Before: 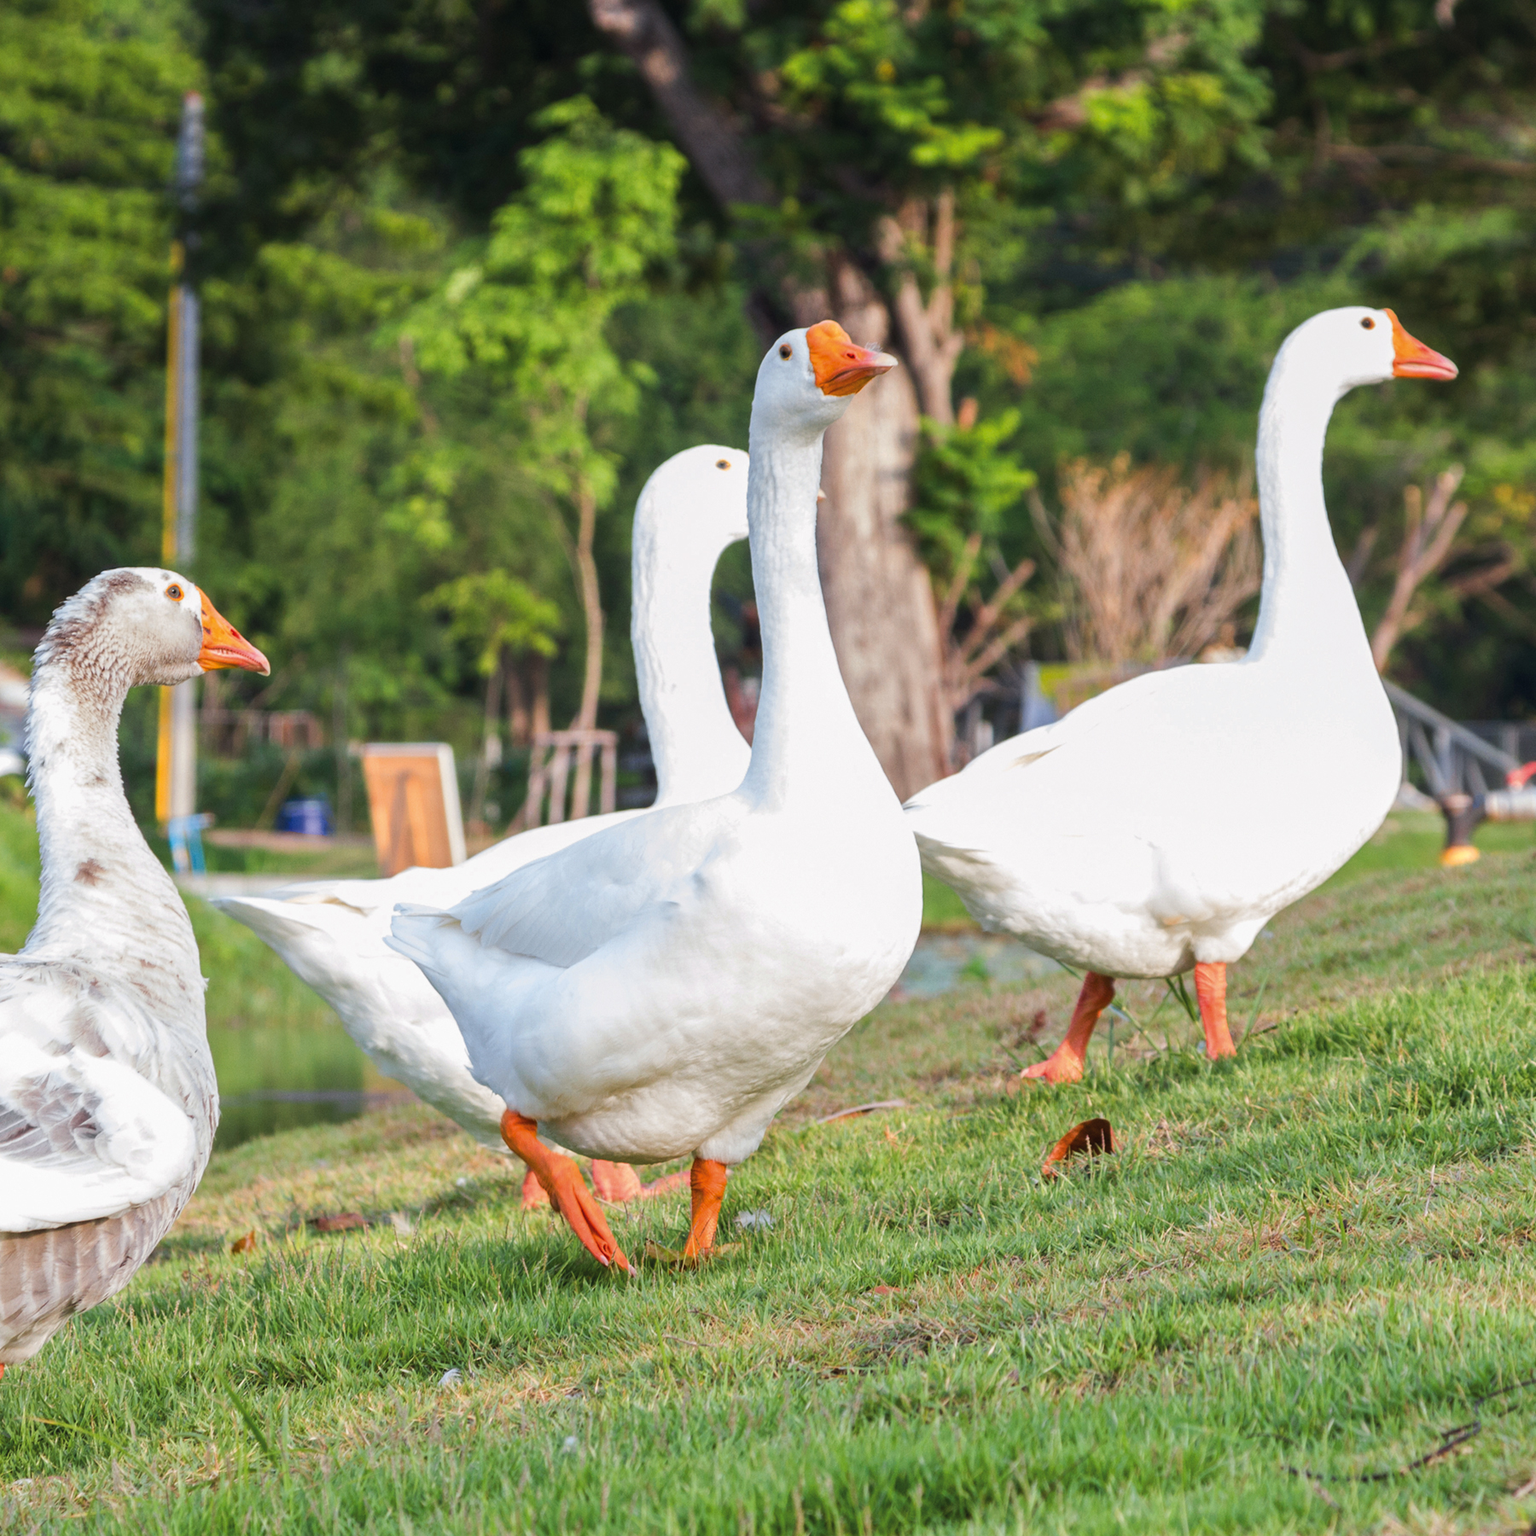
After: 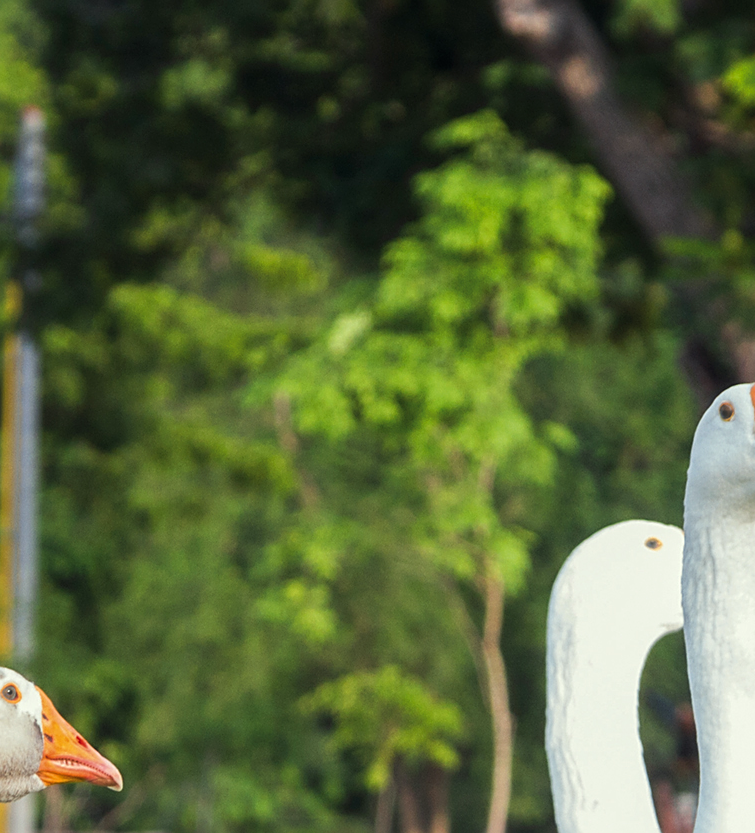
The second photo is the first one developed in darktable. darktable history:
color correction: highlights a* -4.28, highlights b* 6.53
crop and rotate: left 10.817%, top 0.062%, right 47.194%, bottom 53.626%
sharpen: radius 1.967
exposure: black level correction 0.002, compensate highlight preservation false
haze removal: strength -0.1, adaptive false
